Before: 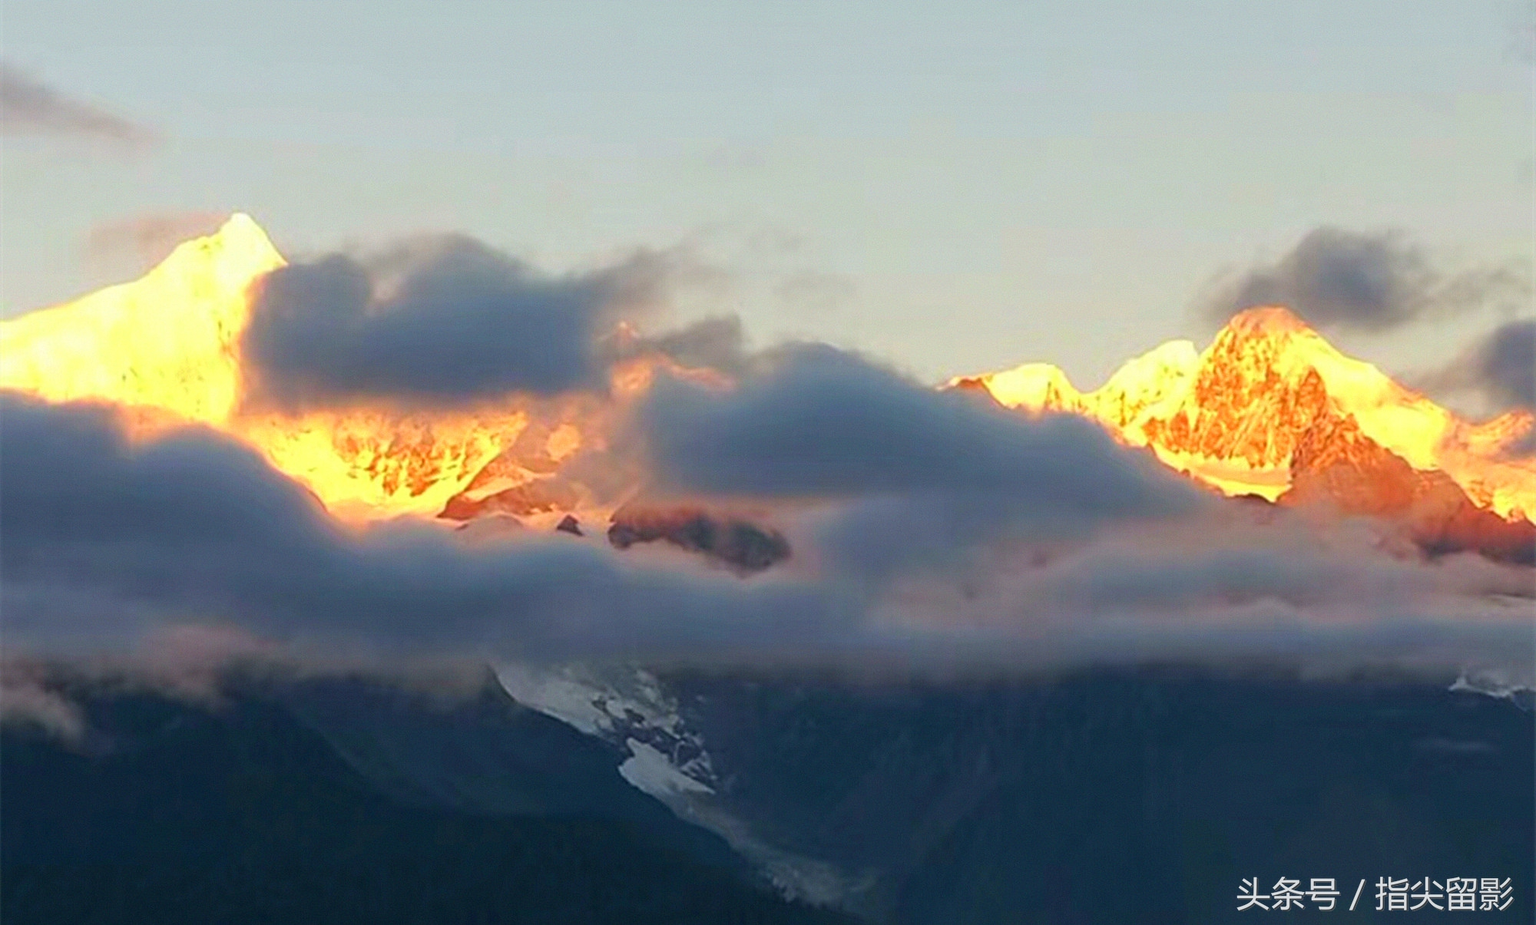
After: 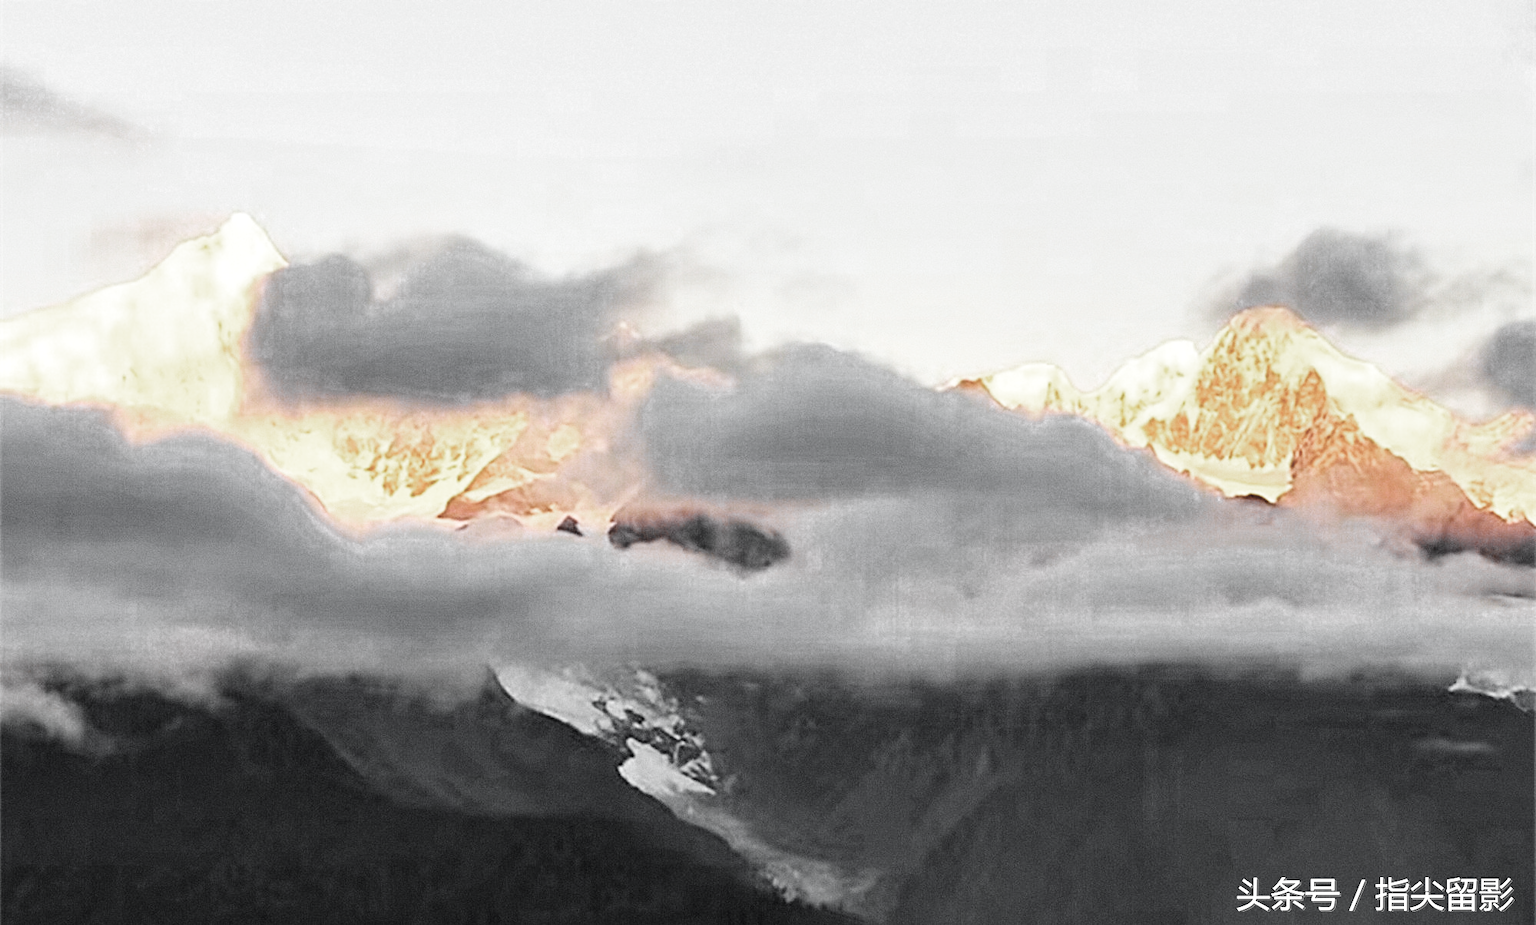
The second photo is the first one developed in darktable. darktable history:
contrast equalizer: octaves 7, y [[0.6 ×6], [0.55 ×6], [0 ×6], [0 ×6], [0 ×6]]
color zones: curves: ch0 [(0, 0.613) (0.01, 0.613) (0.245, 0.448) (0.498, 0.529) (0.642, 0.665) (0.879, 0.777) (0.99, 0.613)]; ch1 [(0, 0.035) (0.121, 0.189) (0.259, 0.197) (0.415, 0.061) (0.589, 0.022) (0.732, 0.022) (0.857, 0.026) (0.991, 0.053)]
base curve: curves: ch0 [(0, 0) (0.008, 0.007) (0.022, 0.029) (0.048, 0.089) (0.092, 0.197) (0.191, 0.399) (0.275, 0.534) (0.357, 0.65) (0.477, 0.78) (0.542, 0.833) (0.799, 0.973) (1, 1)], preserve colors none
